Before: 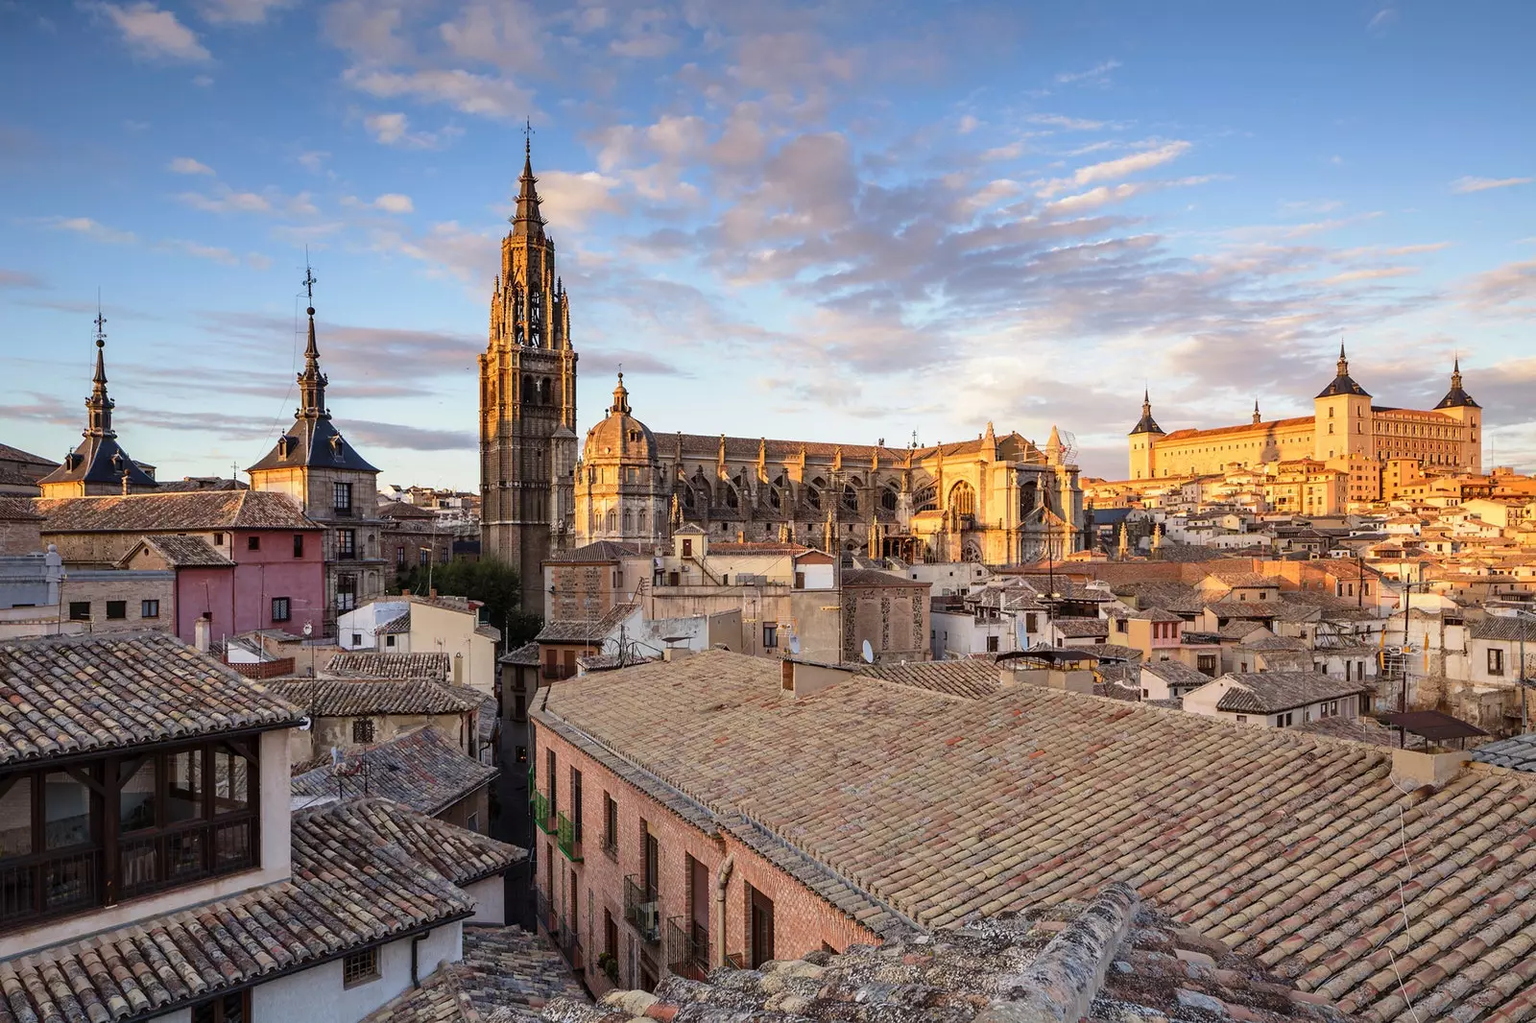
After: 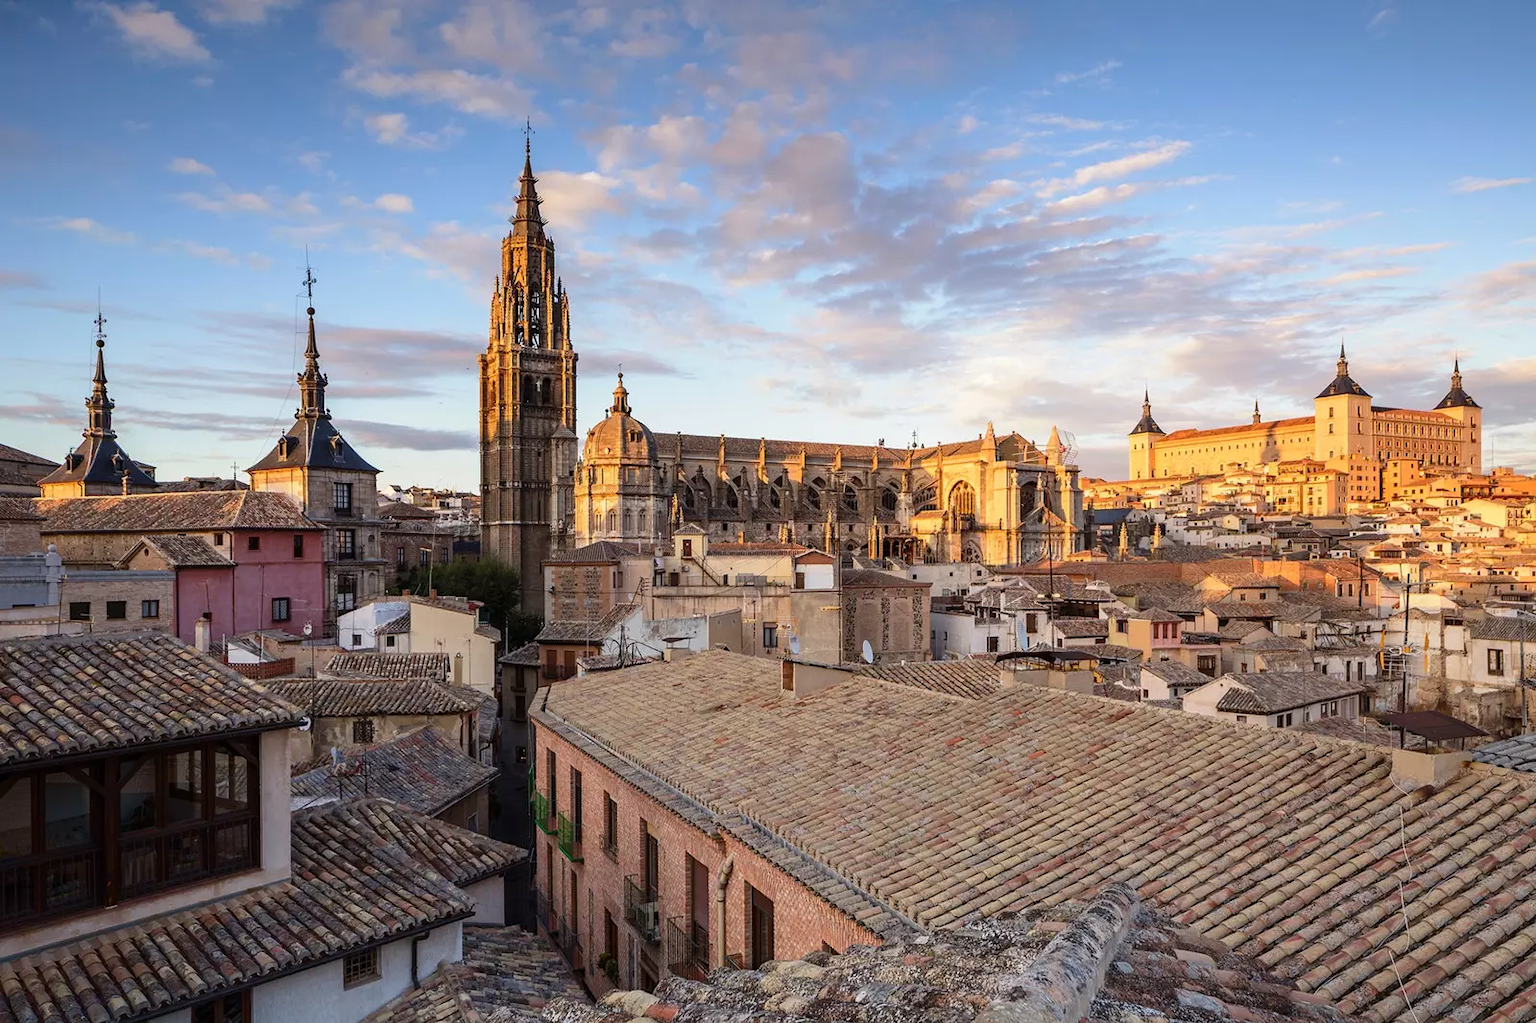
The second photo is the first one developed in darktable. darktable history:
shadows and highlights: shadows -71.27, highlights 34.29, soften with gaussian
